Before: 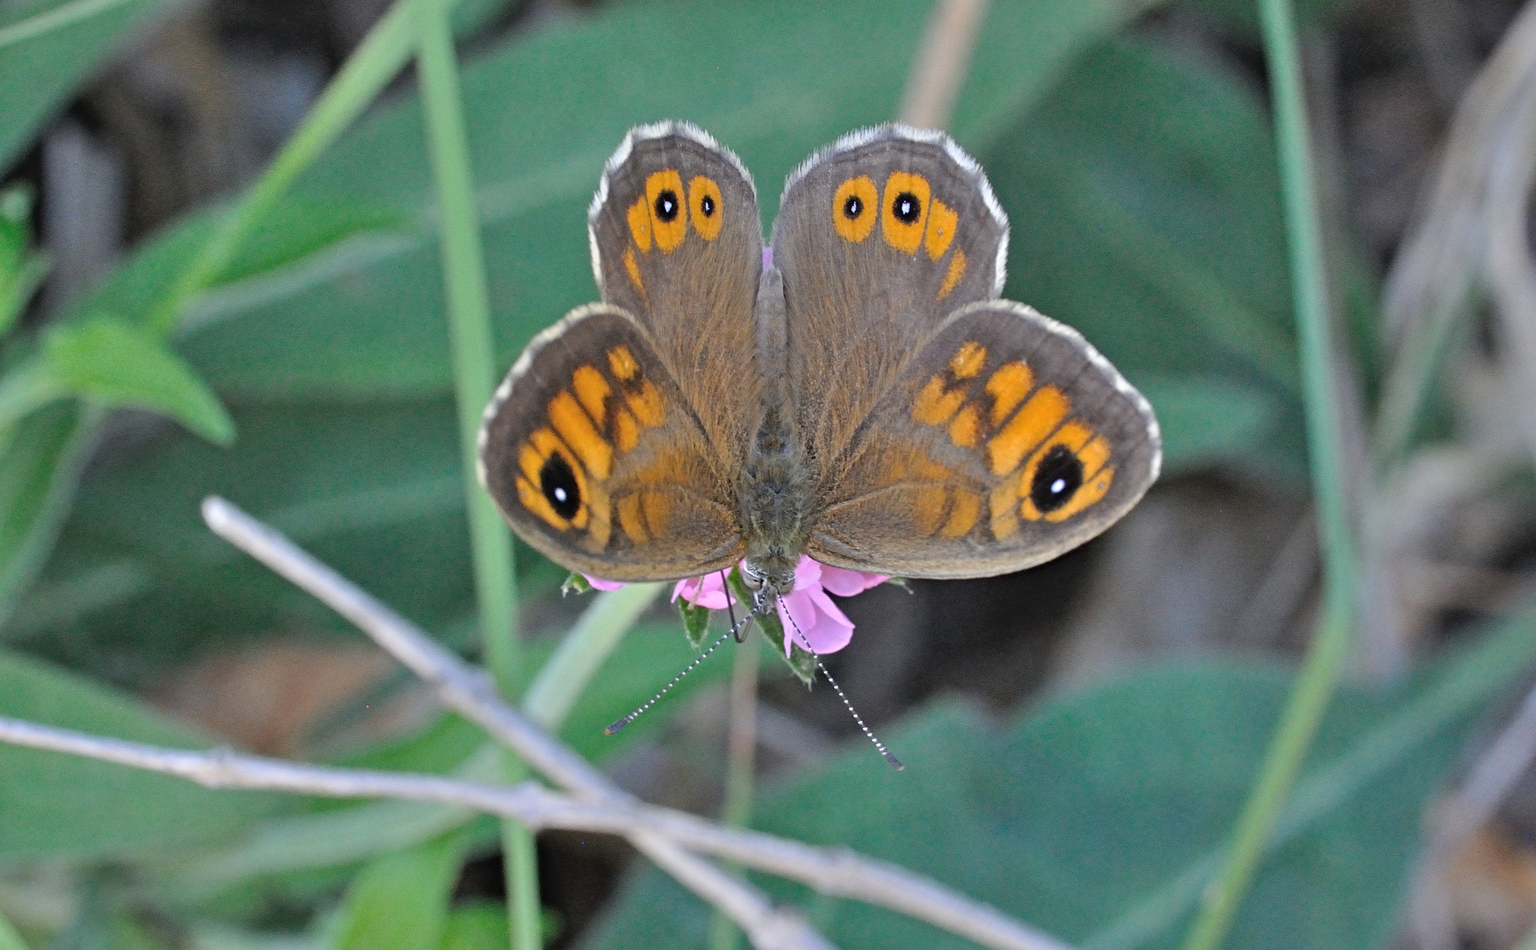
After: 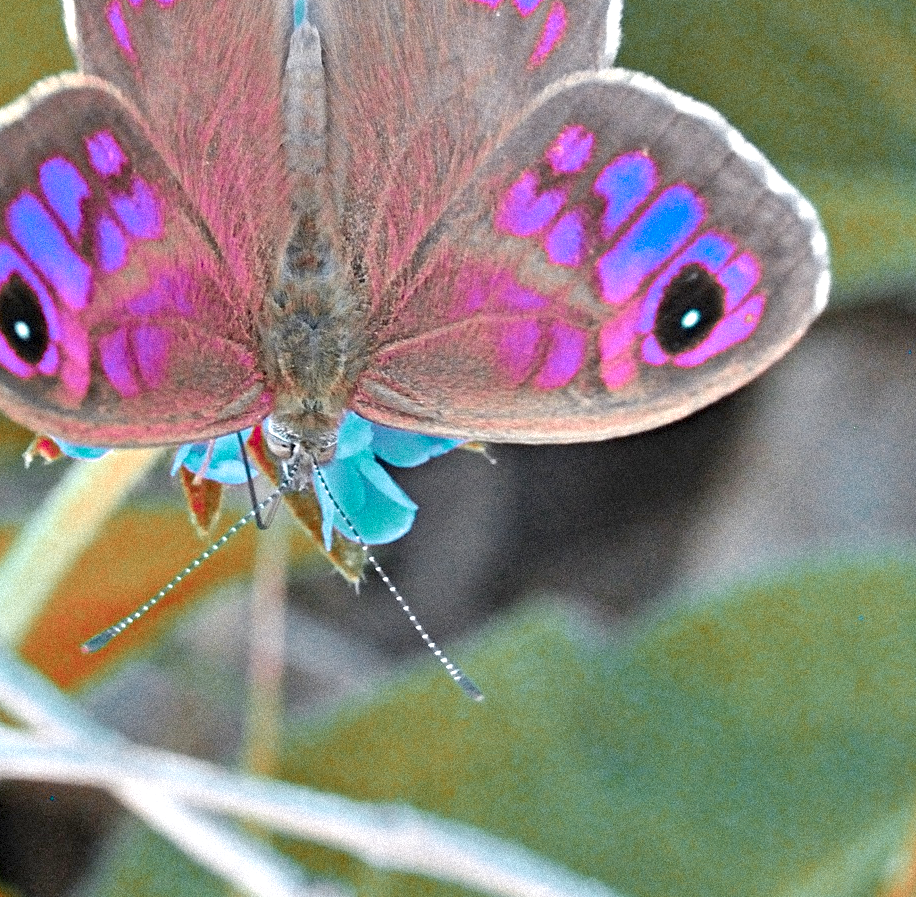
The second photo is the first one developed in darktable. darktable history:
crop: left 35.432%, top 26.233%, right 20.145%, bottom 3.432%
exposure: black level correction 0.001, exposure 0.955 EV, compensate exposure bias true, compensate highlight preservation false
color zones: curves: ch0 [(0.826, 0.353)]; ch1 [(0.242, 0.647) (0.889, 0.342)]; ch2 [(0.246, 0.089) (0.969, 0.068)]
grain: coarseness 9.38 ISO, strength 34.99%, mid-tones bias 0%
